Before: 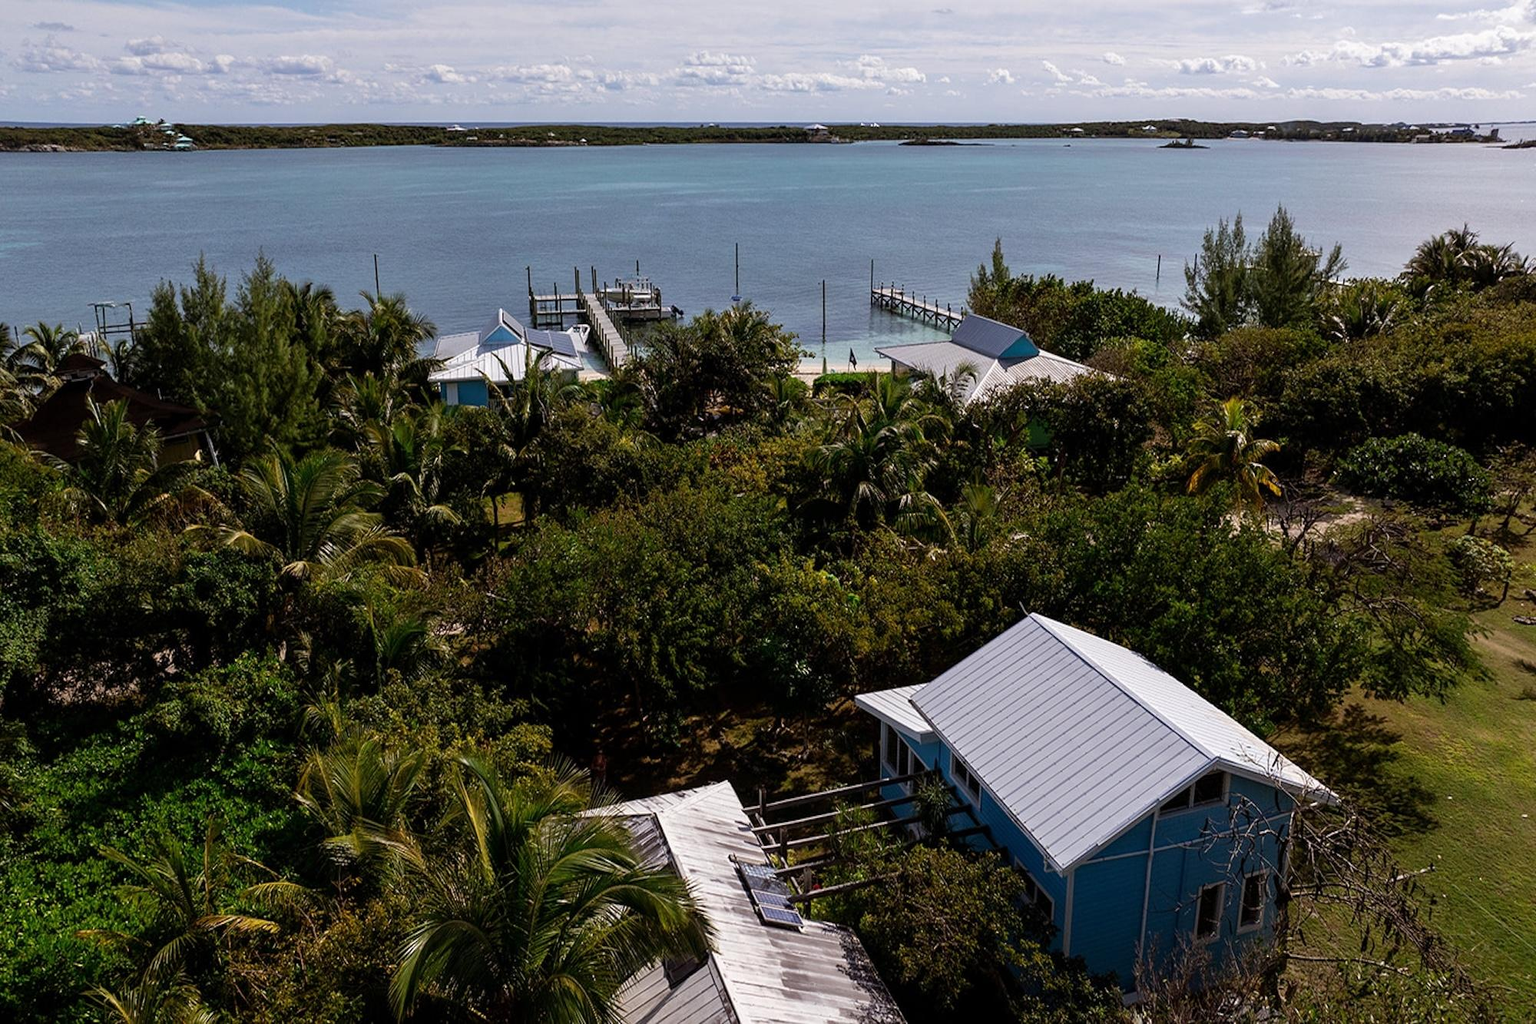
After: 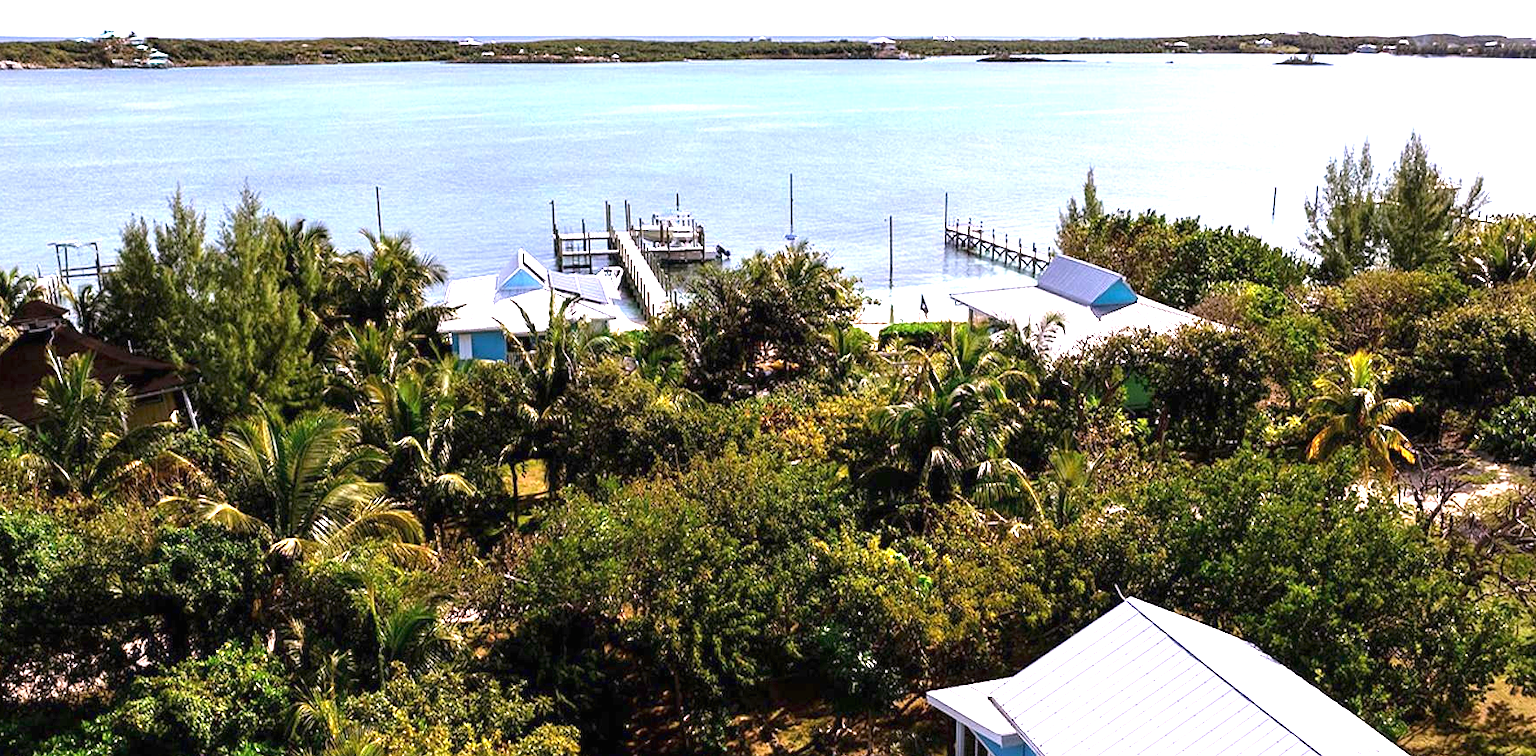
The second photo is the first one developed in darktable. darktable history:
white balance: red 1.05, blue 1.072
exposure: black level correction 0, exposure 1.975 EV, compensate exposure bias true, compensate highlight preservation false
crop: left 3.015%, top 8.969%, right 9.647%, bottom 26.457%
